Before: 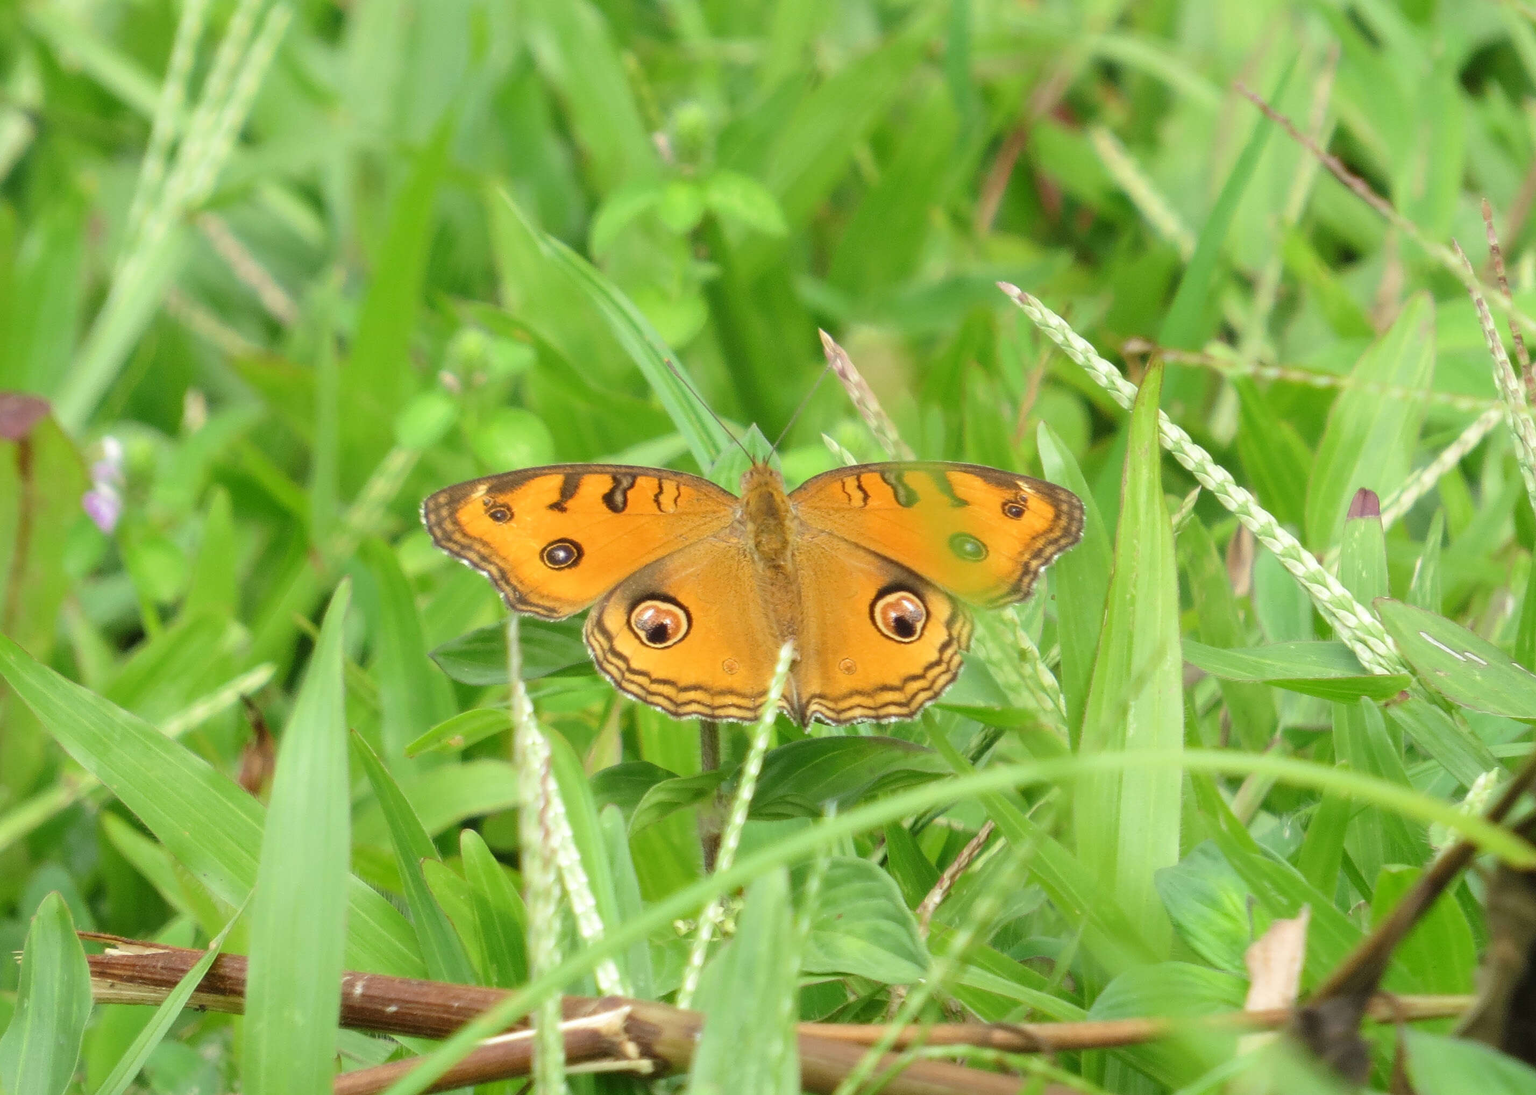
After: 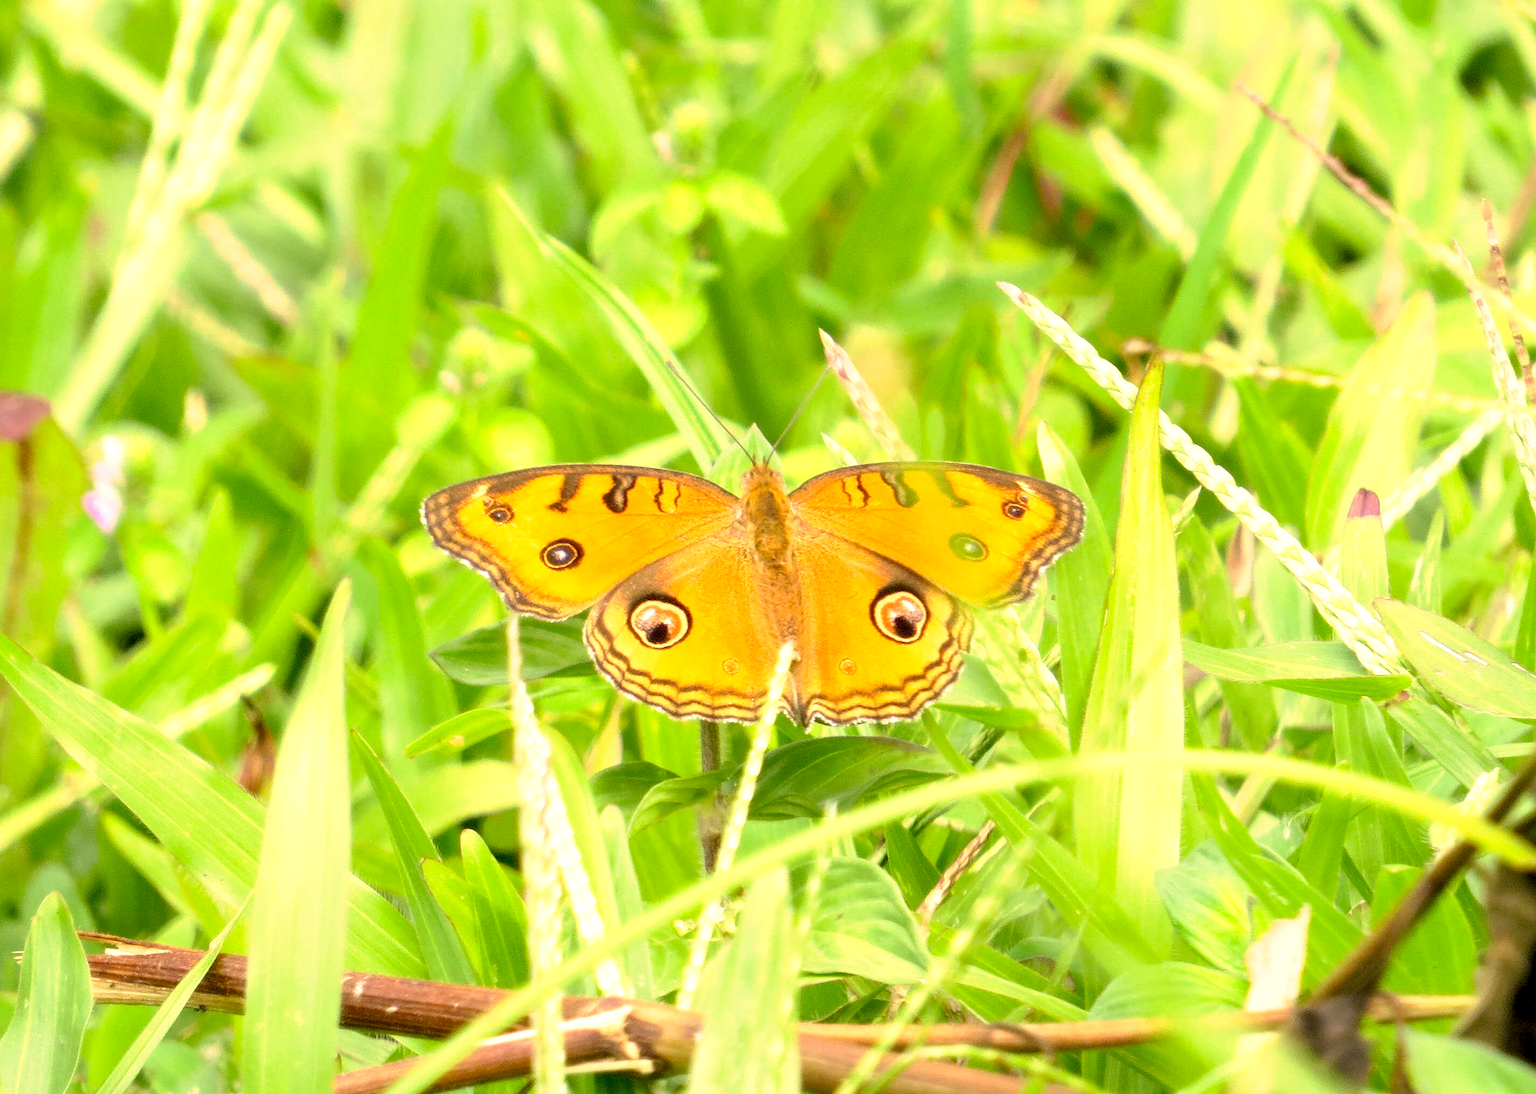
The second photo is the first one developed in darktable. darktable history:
base curve: curves: ch0 [(0.017, 0) (0.425, 0.441) (0.844, 0.933) (1, 1)], preserve colors none
exposure: black level correction 0, exposure 0.7 EV, compensate exposure bias true, compensate highlight preservation false
color correction: highlights a* 11.96, highlights b* 11.58
